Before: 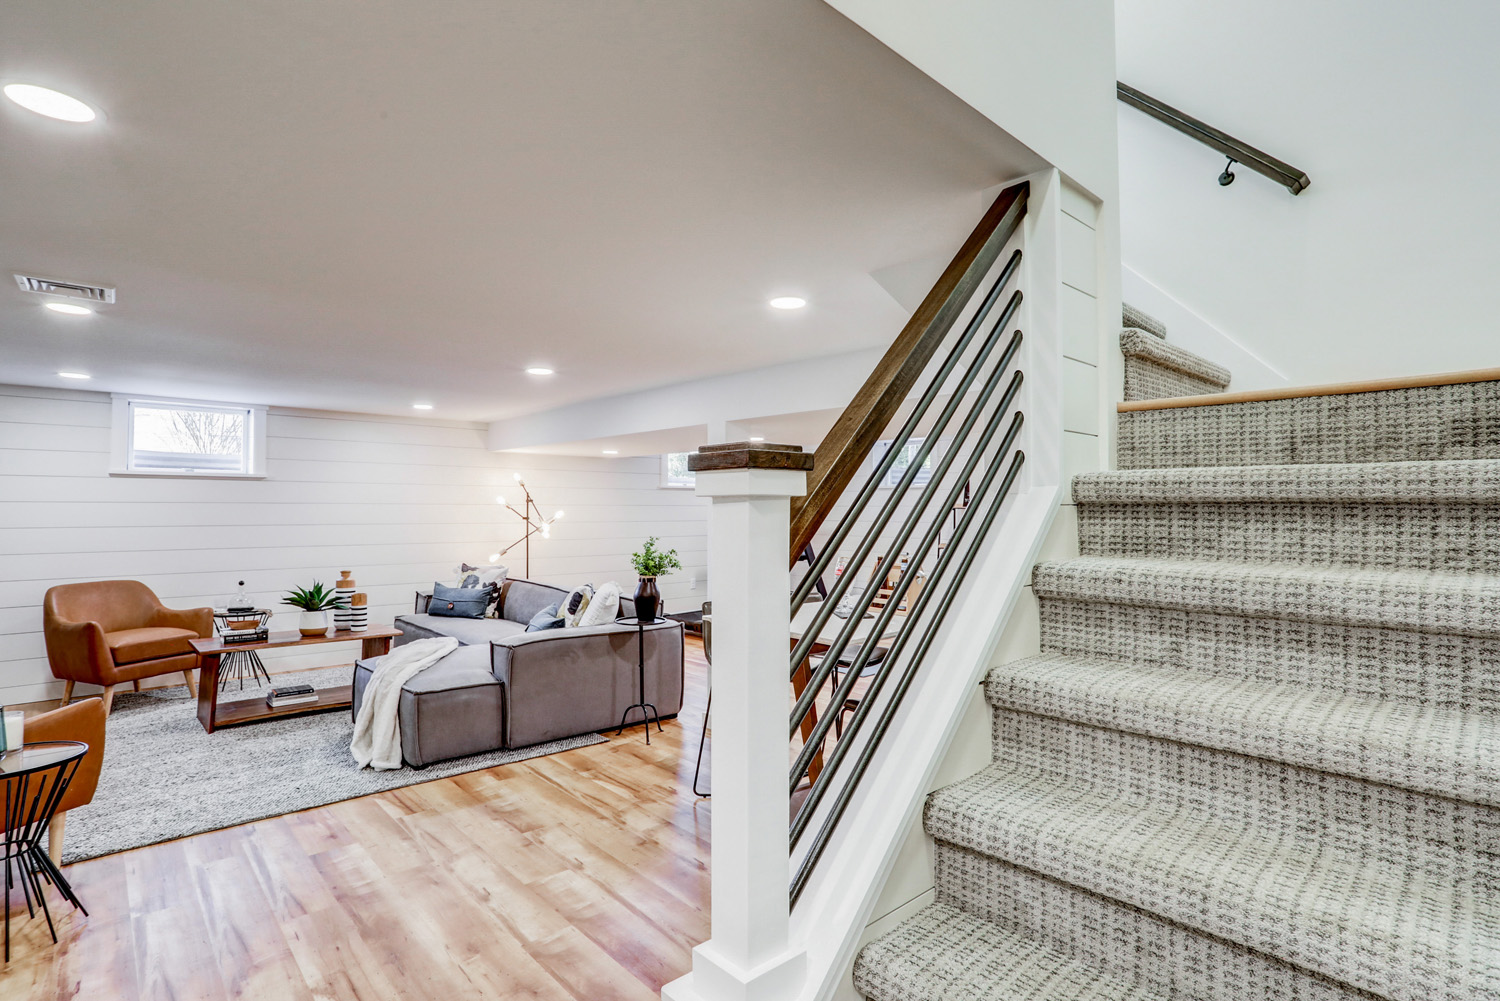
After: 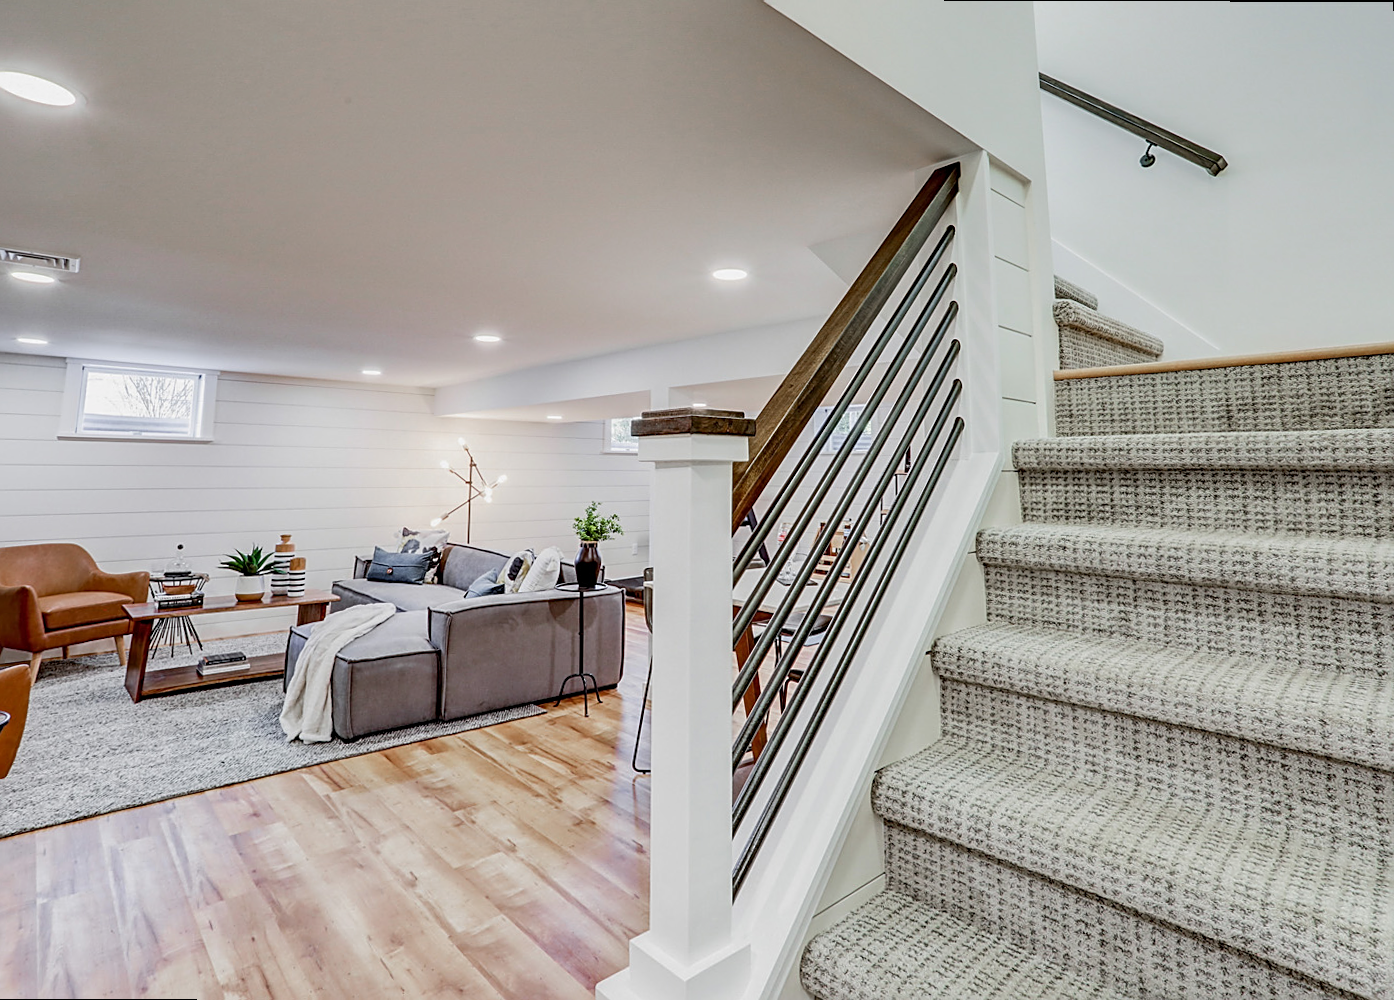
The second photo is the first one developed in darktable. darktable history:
rotate and perspective: rotation 0.215°, lens shift (vertical) -0.139, crop left 0.069, crop right 0.939, crop top 0.002, crop bottom 0.996
sharpen: on, module defaults
exposure: exposure -0.153 EV, compensate highlight preservation false
